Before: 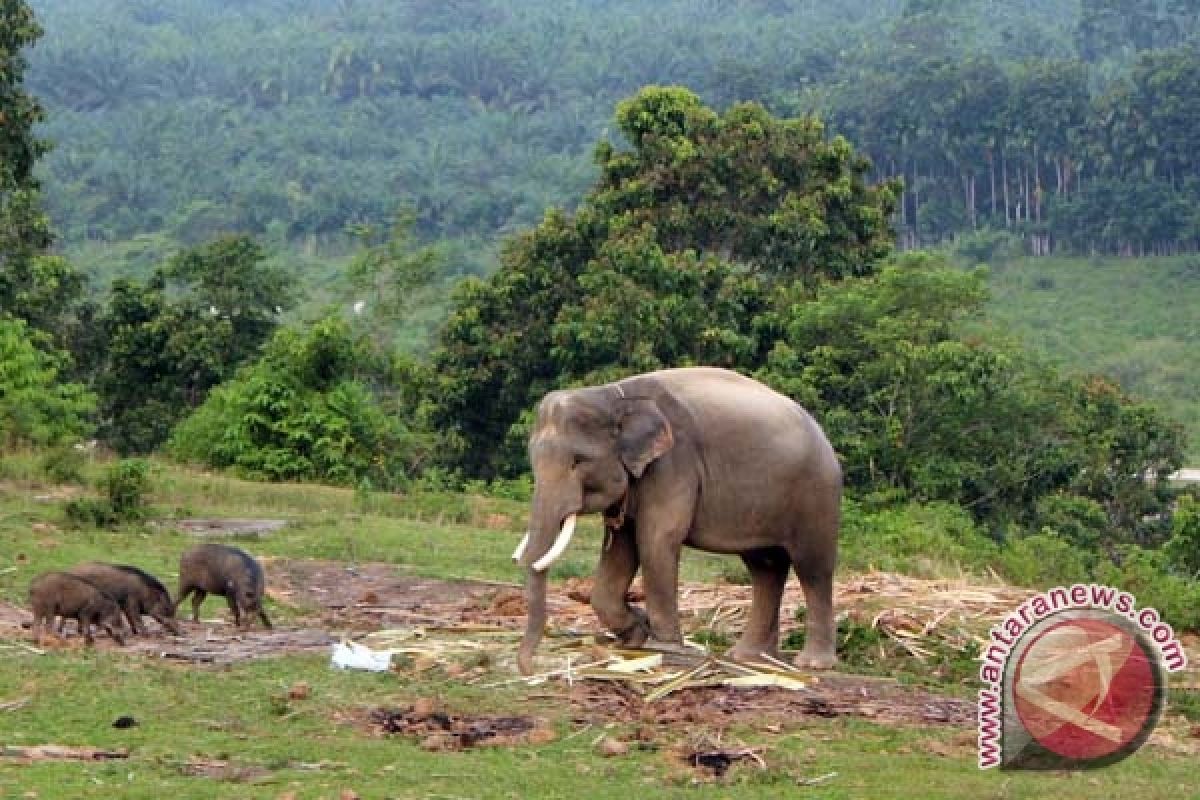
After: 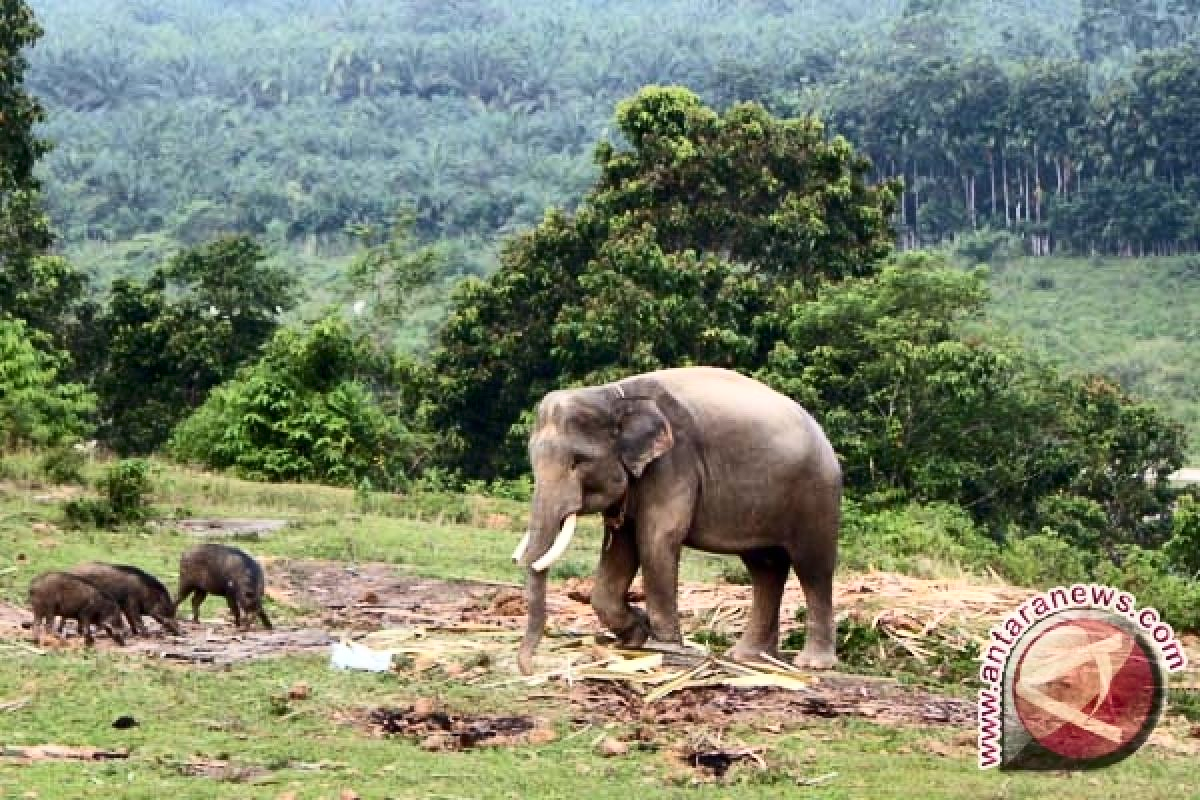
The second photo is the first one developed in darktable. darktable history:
contrast brightness saturation: contrast 0.389, brightness 0.114
